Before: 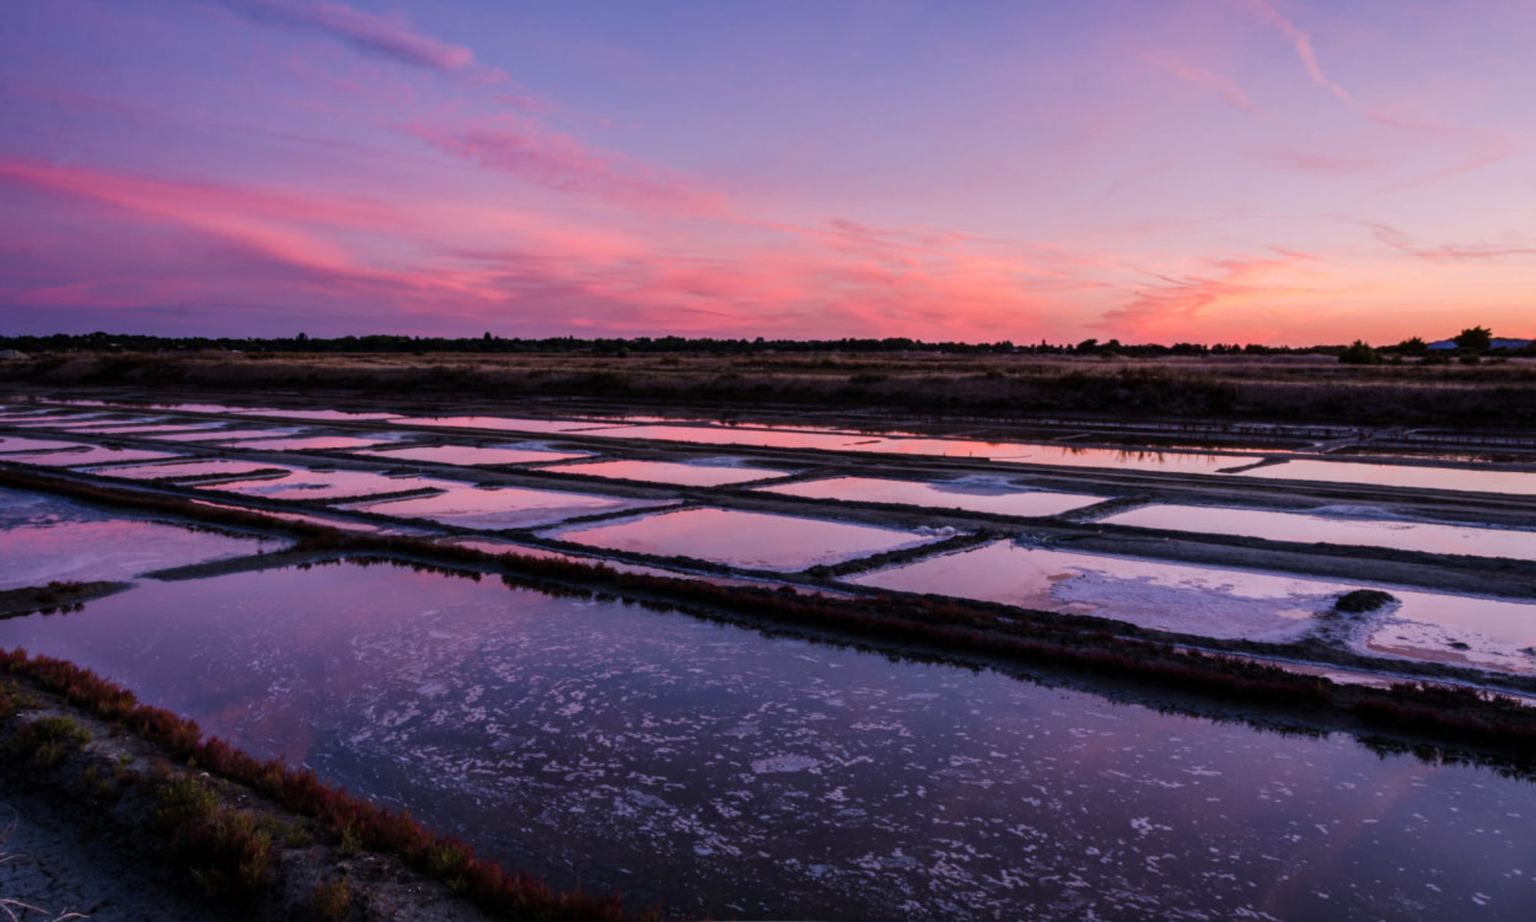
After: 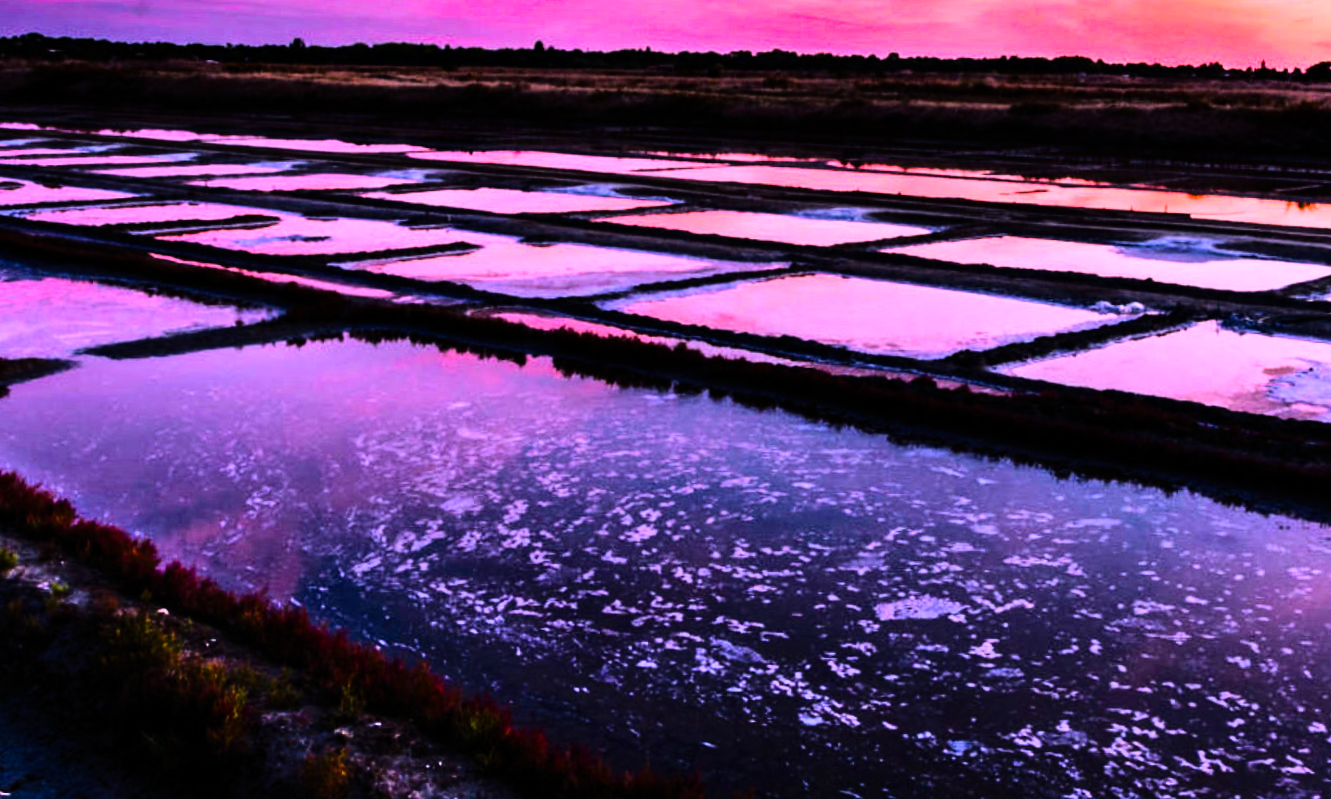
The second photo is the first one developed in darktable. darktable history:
shadows and highlights: low approximation 0.01, soften with gaussian
color balance rgb: linear chroma grading › global chroma 23.15%, perceptual saturation grading › global saturation 28.7%, perceptual saturation grading › mid-tones 12.04%, perceptual saturation grading › shadows 10.19%, global vibrance 22.22%
crop and rotate: angle -0.82°, left 3.85%, top 31.828%, right 27.992%
rgb curve: curves: ch0 [(0, 0) (0.21, 0.15) (0.24, 0.21) (0.5, 0.75) (0.75, 0.96) (0.89, 0.99) (1, 1)]; ch1 [(0, 0.02) (0.21, 0.13) (0.25, 0.2) (0.5, 0.67) (0.75, 0.9) (0.89, 0.97) (1, 1)]; ch2 [(0, 0.02) (0.21, 0.13) (0.25, 0.2) (0.5, 0.67) (0.75, 0.9) (0.89, 0.97) (1, 1)], compensate middle gray true
